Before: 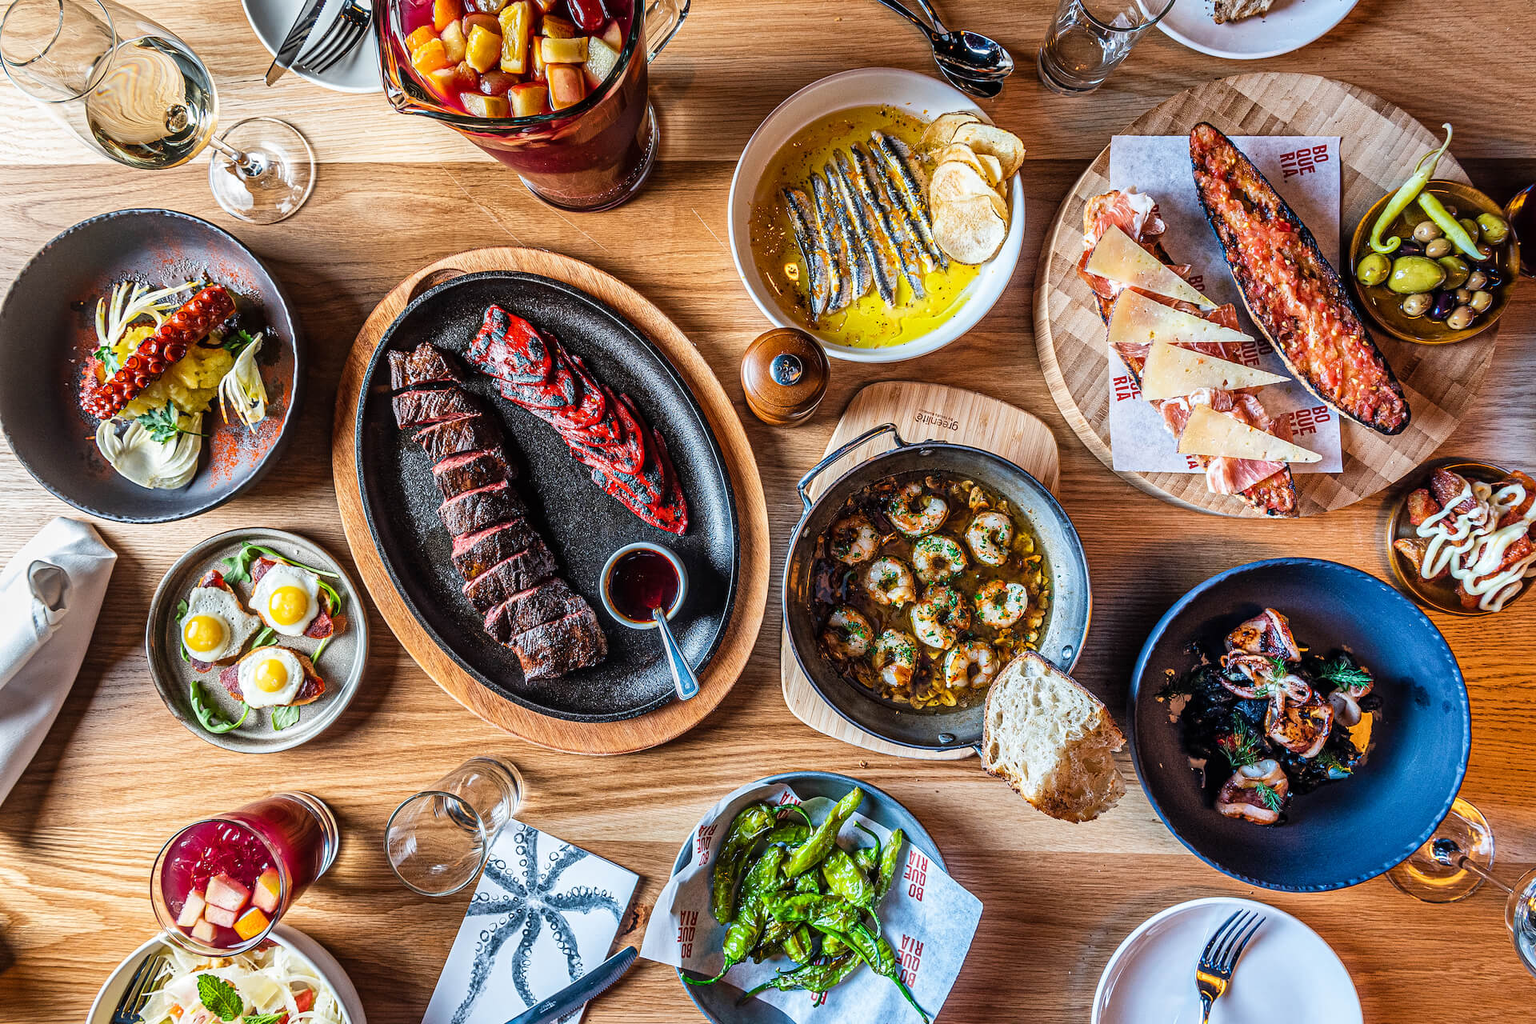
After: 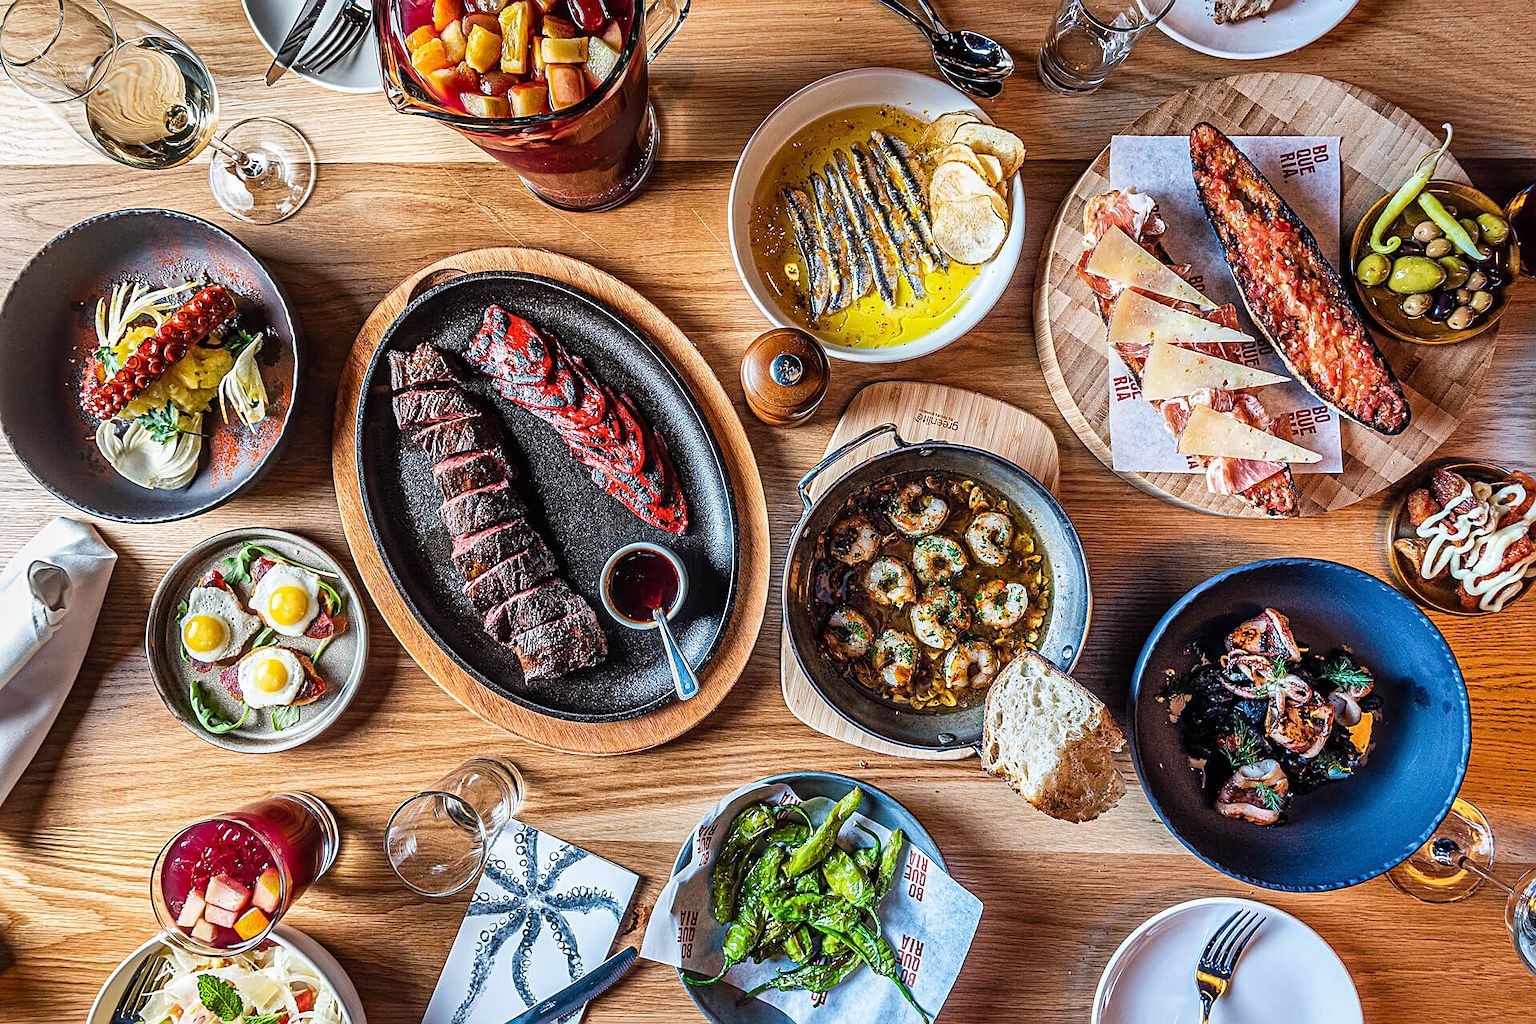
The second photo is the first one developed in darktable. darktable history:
sharpen: on, module defaults
shadows and highlights: radius 133.83, soften with gaussian
